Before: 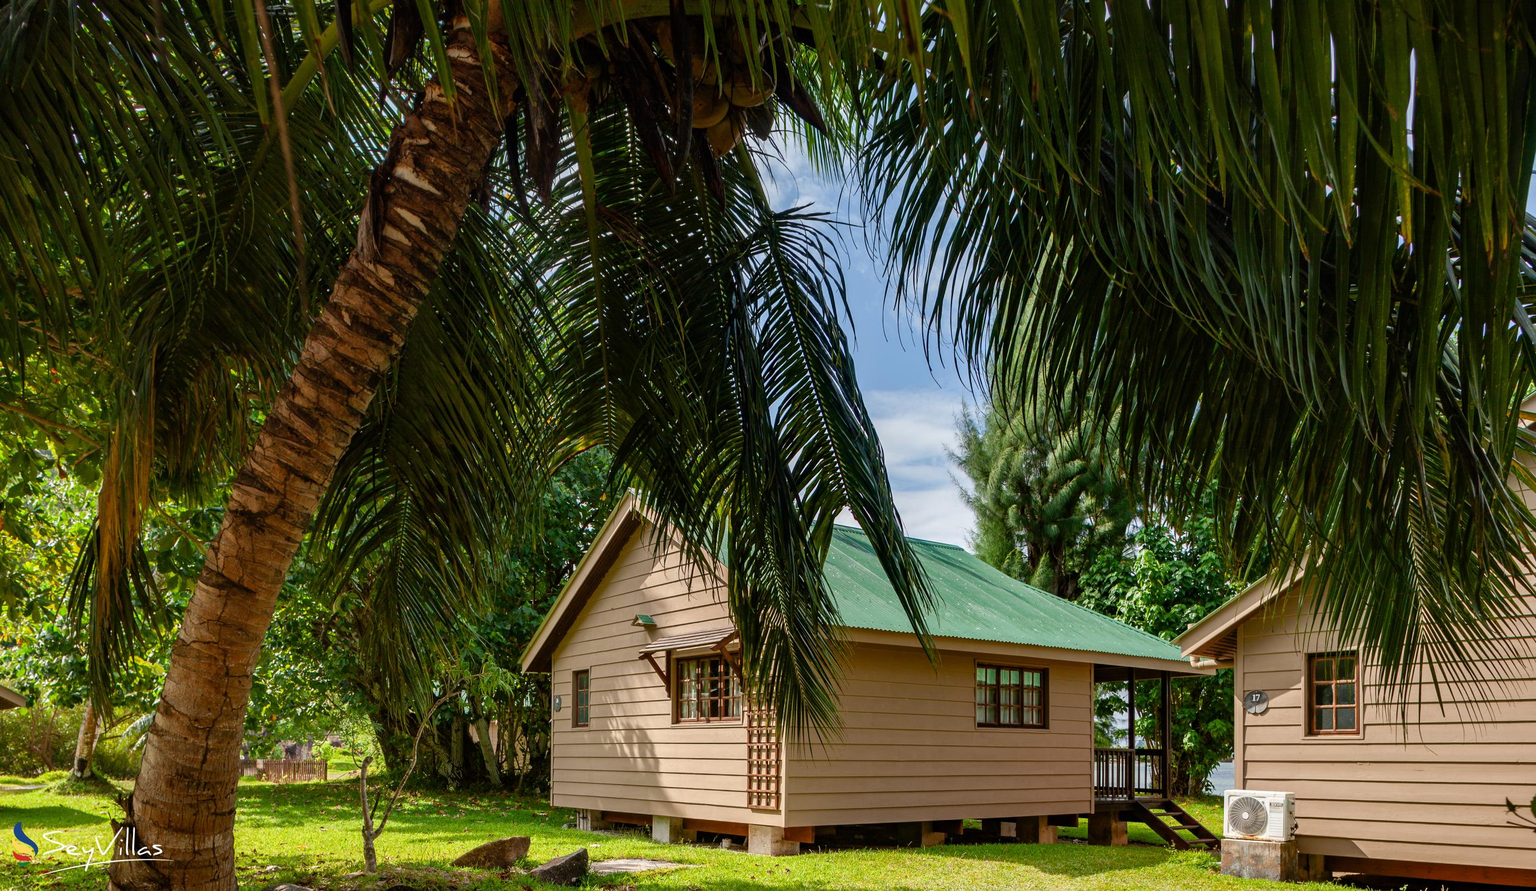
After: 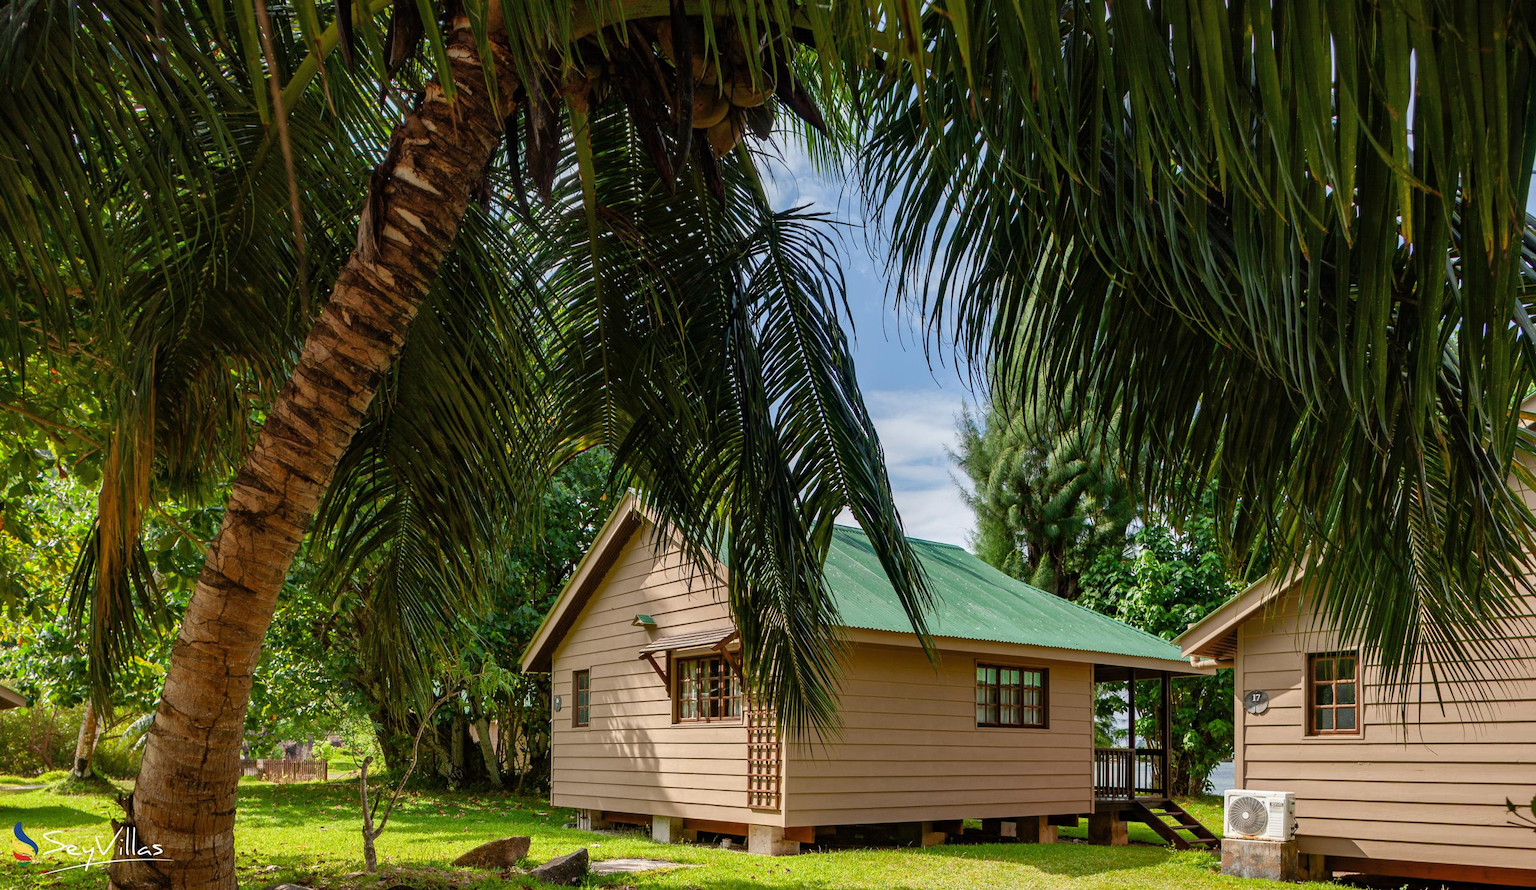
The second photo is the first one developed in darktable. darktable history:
shadows and highlights: shadows 25.65, highlights -24.48
